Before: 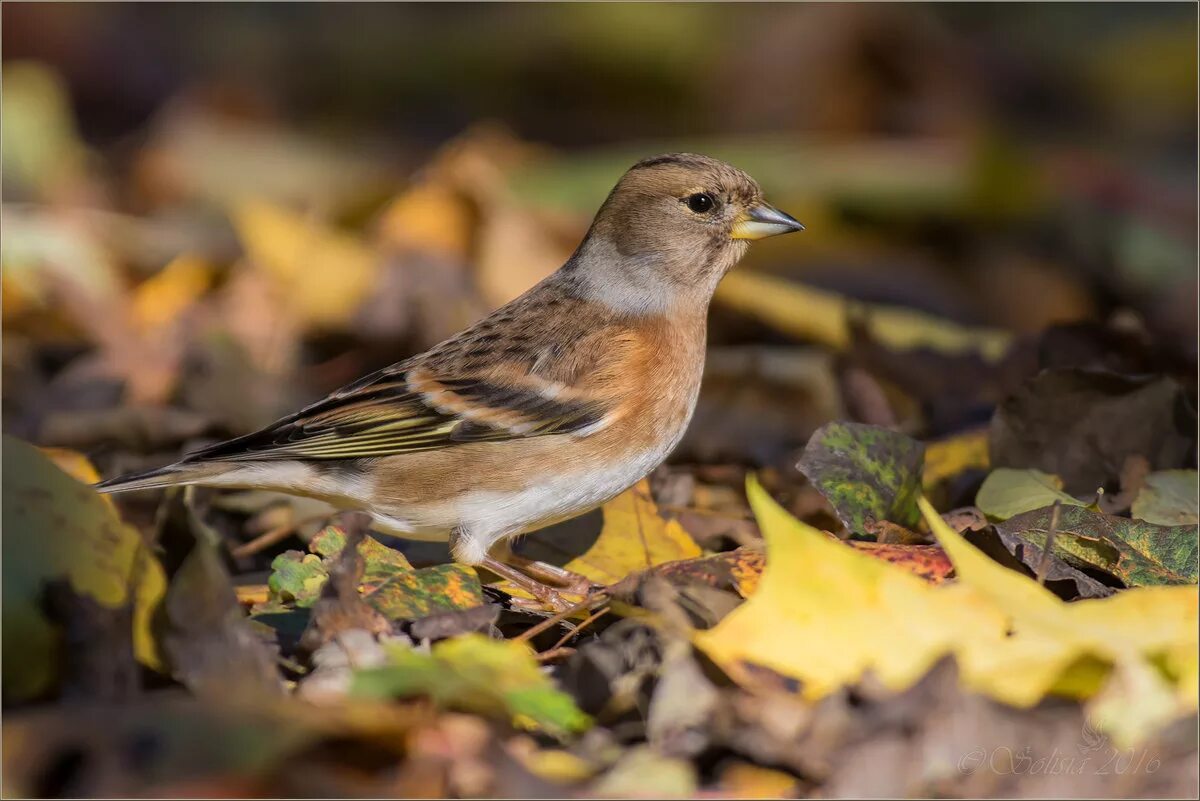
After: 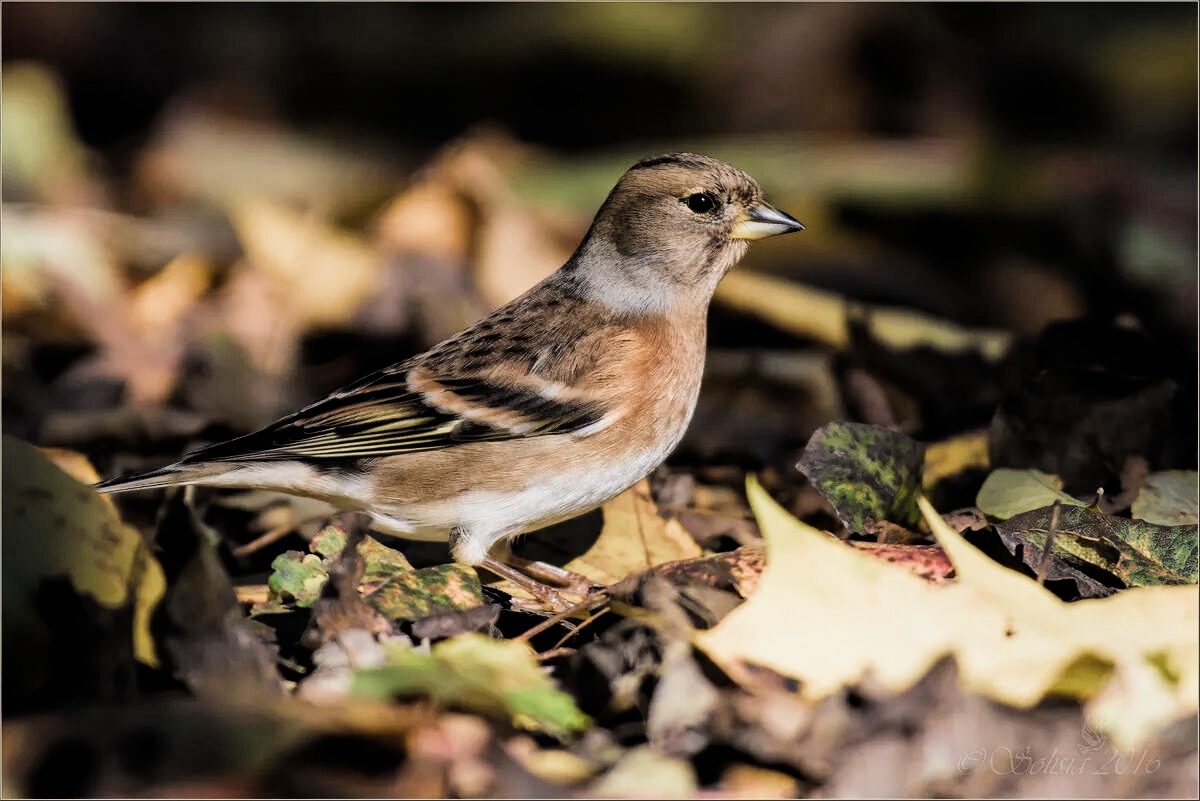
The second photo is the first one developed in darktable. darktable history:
shadows and highlights: shadows 30.63, highlights -62.88, soften with gaussian
filmic rgb: black relative exposure -5.37 EV, white relative exposure 2.85 EV, threshold 2.98 EV, dynamic range scaling -37.19%, hardness 3.98, contrast 1.613, highlights saturation mix -1.3%, color science v4 (2020), enable highlight reconstruction true
